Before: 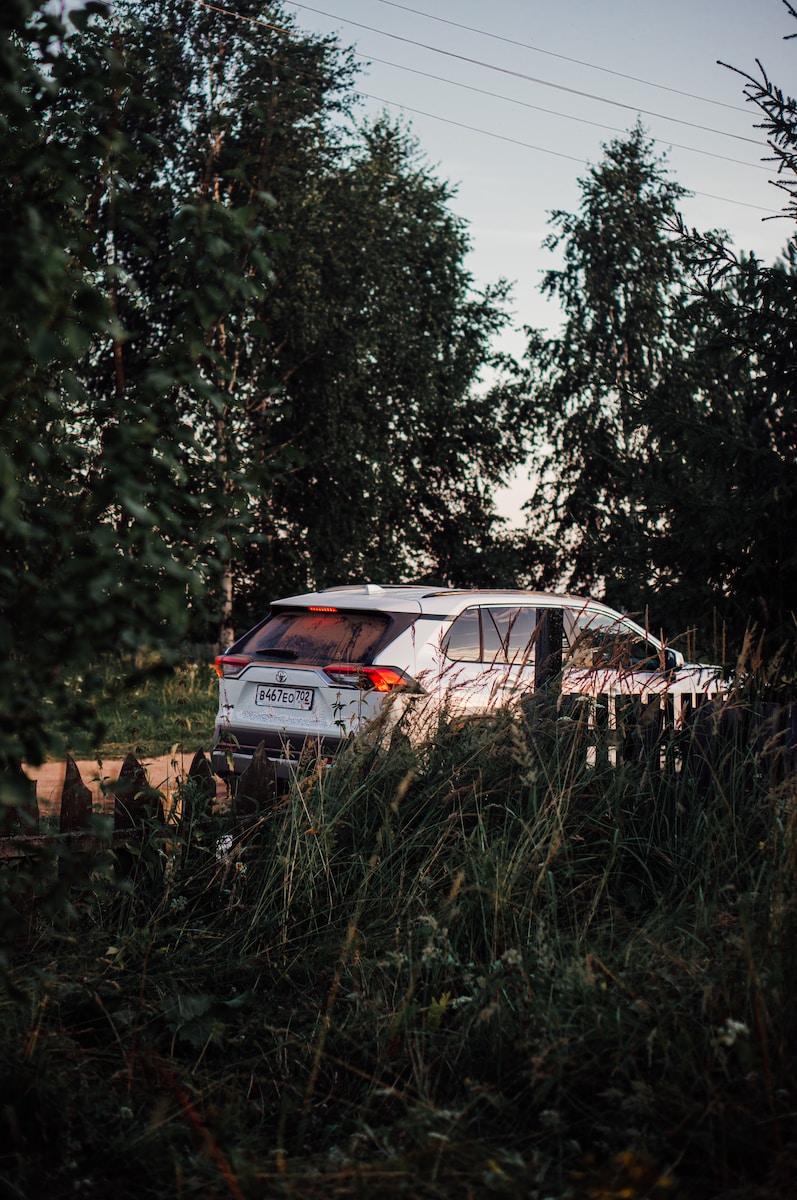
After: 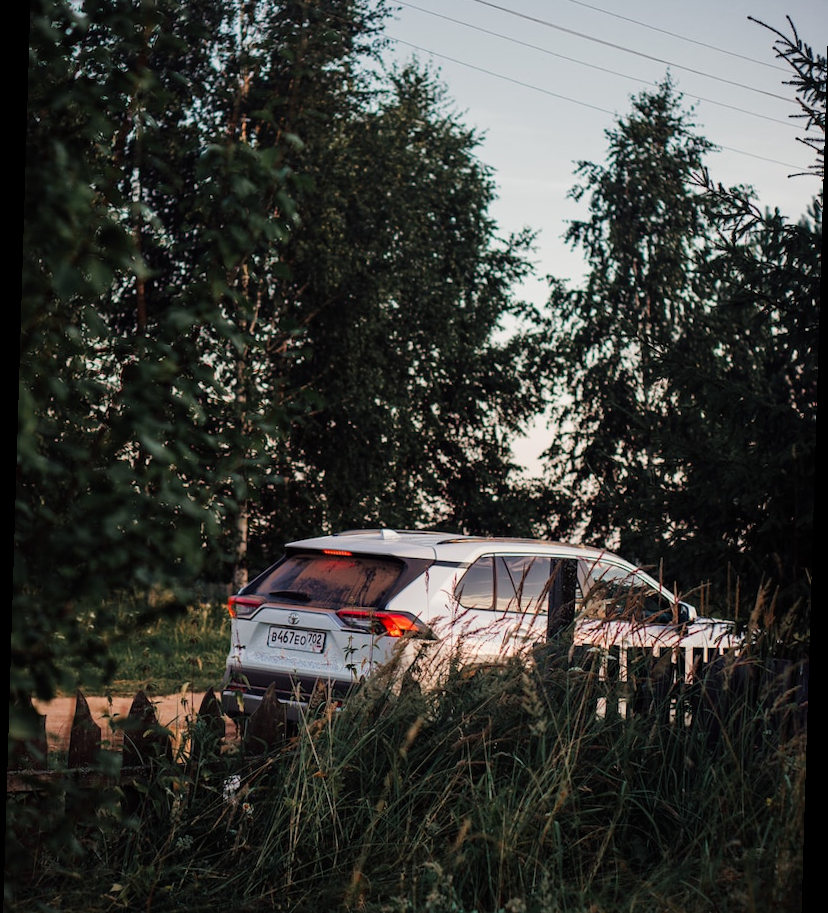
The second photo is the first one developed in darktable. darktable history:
crop: left 0.387%, top 5.469%, bottom 19.809%
rotate and perspective: rotation 1.72°, automatic cropping off
